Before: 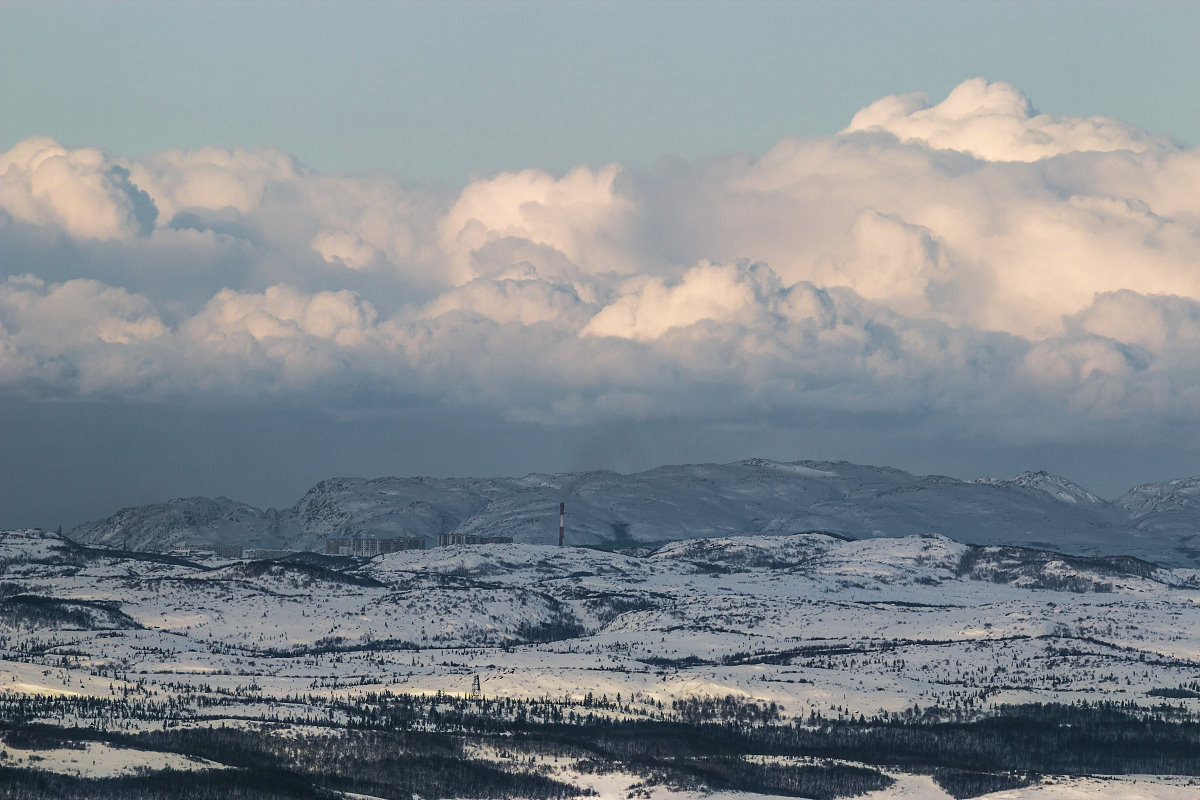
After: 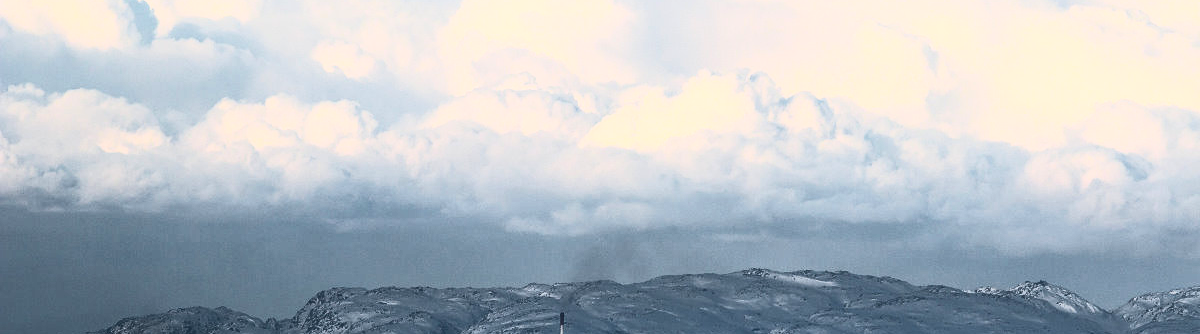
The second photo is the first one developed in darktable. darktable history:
exposure: compensate exposure bias true, compensate highlight preservation false
contrast brightness saturation: contrast 0.62, brightness 0.34, saturation 0.14
crop and rotate: top 23.84%, bottom 34.294%
